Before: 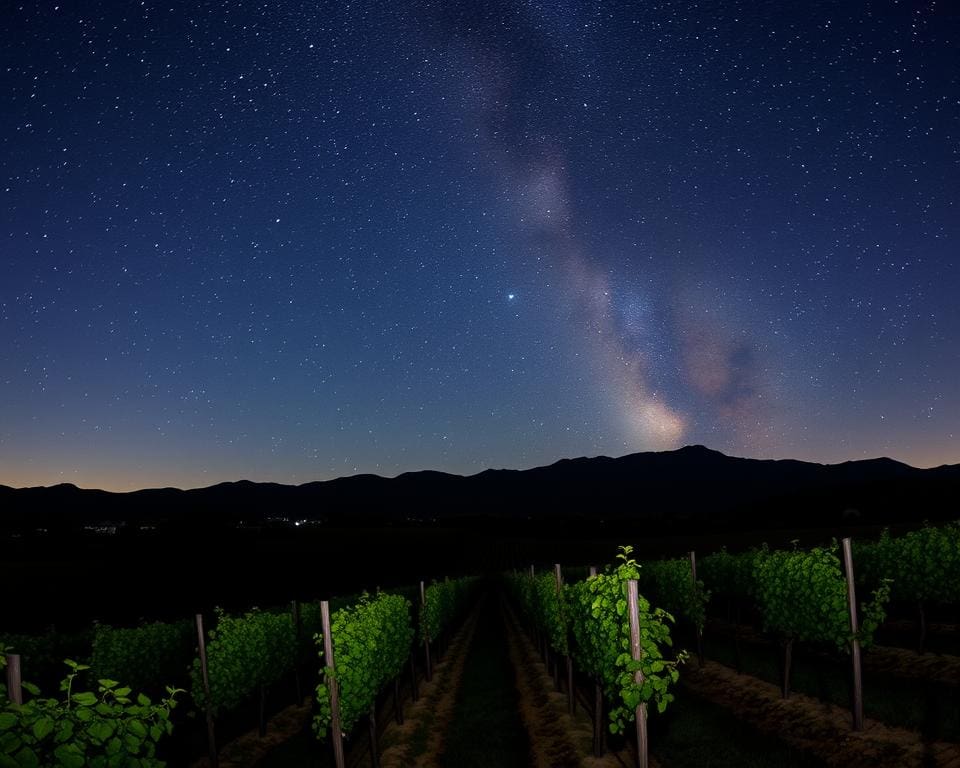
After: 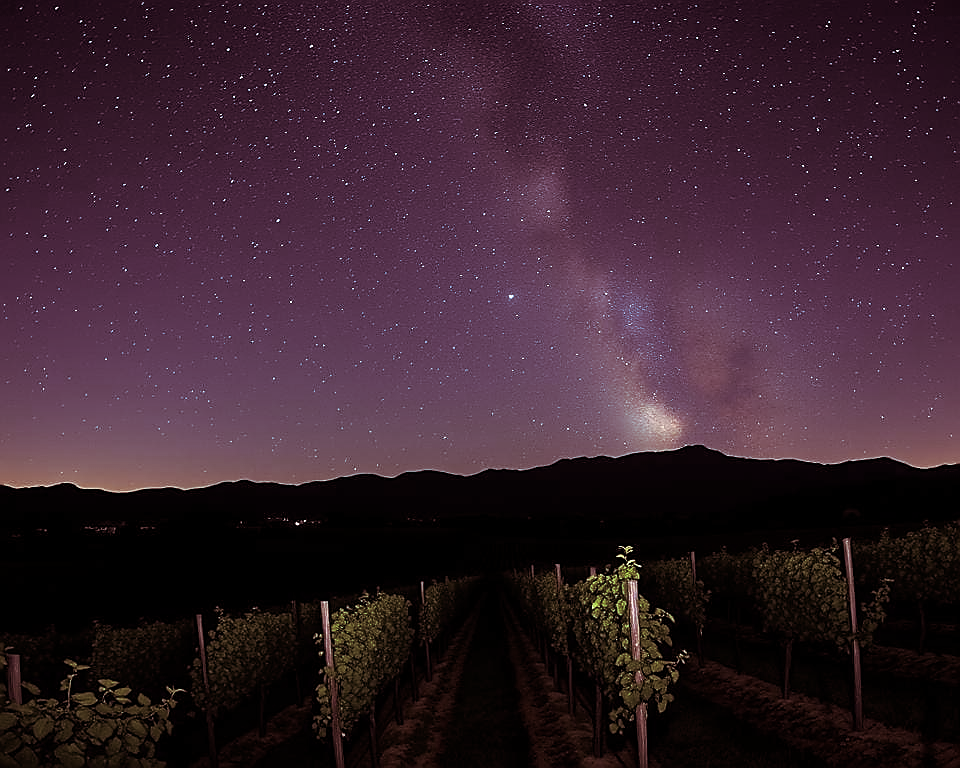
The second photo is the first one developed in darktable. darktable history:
sharpen: radius 1.4, amount 1.25, threshold 0.7
base curve: curves: ch0 [(0, 0) (0.257, 0.25) (0.482, 0.586) (0.757, 0.871) (1, 1)]
split-toning: on, module defaults
